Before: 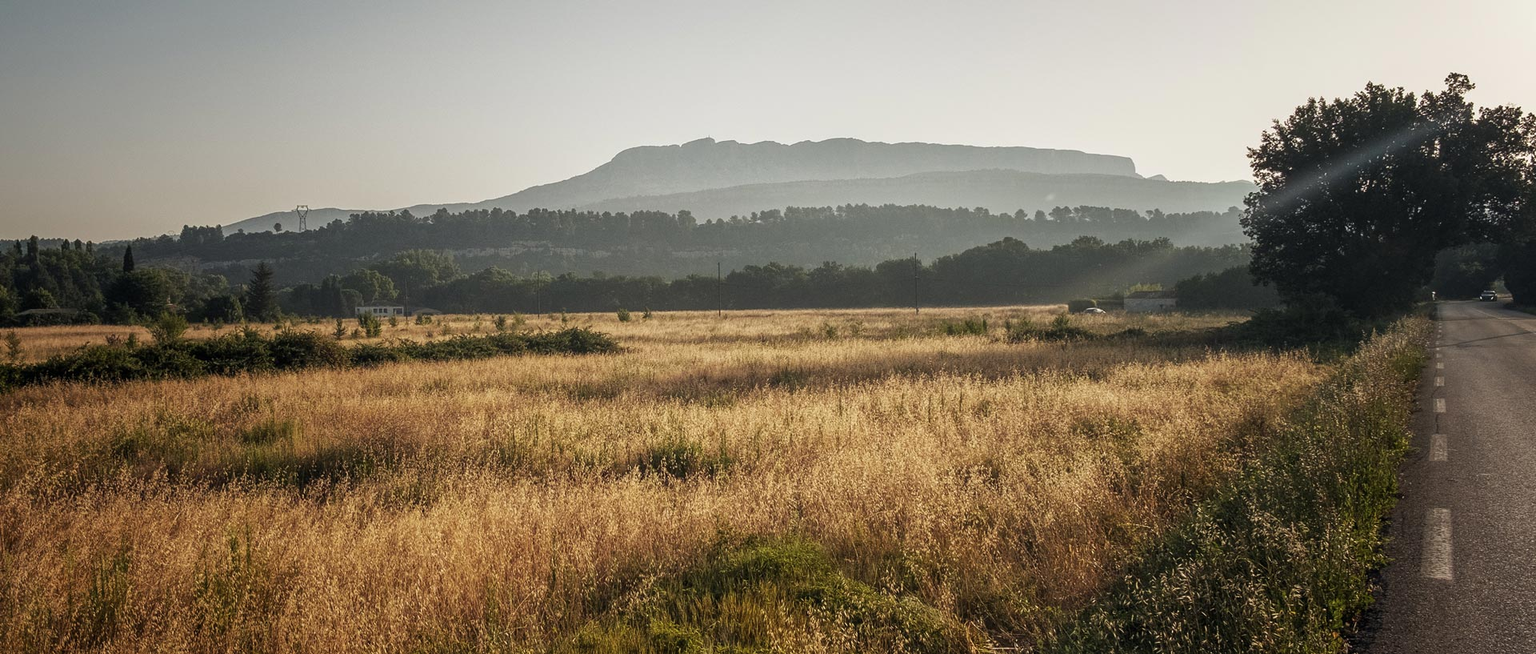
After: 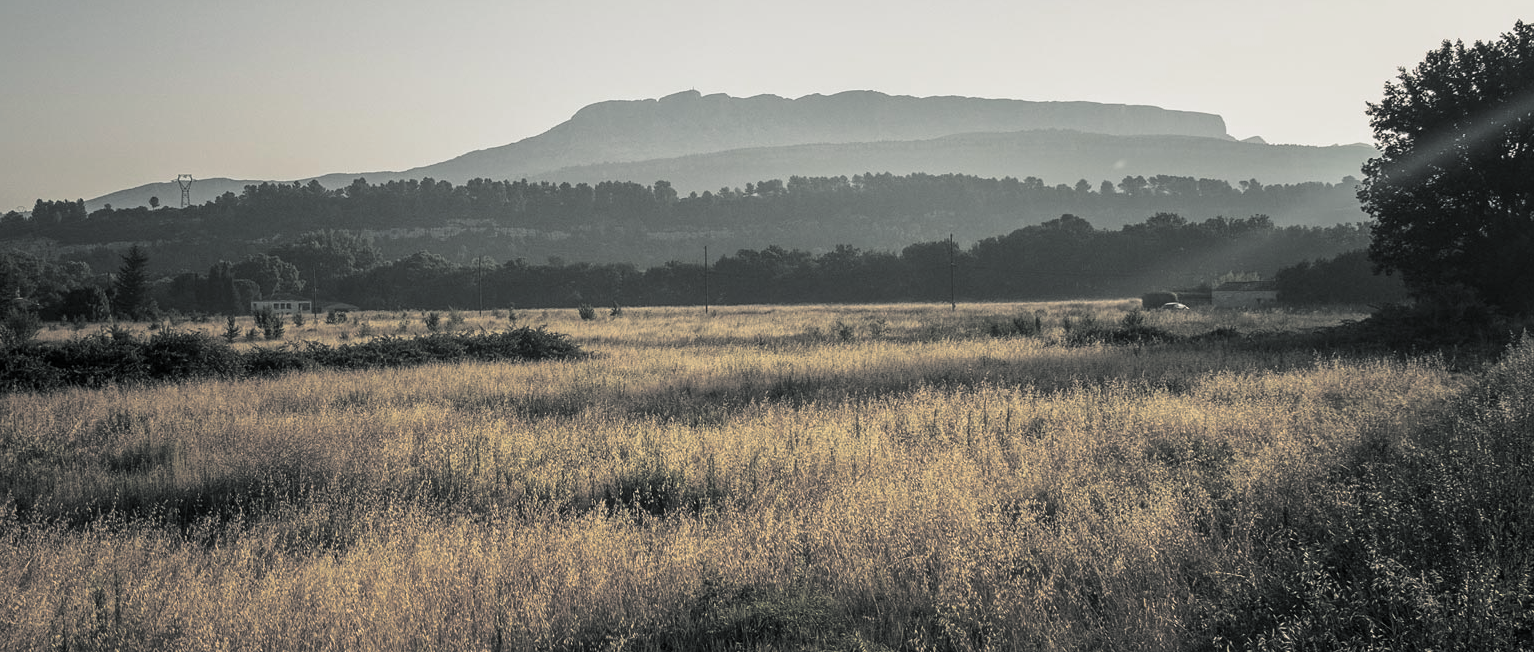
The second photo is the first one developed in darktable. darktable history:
crop and rotate: left 10.071%, top 10.071%, right 10.02%, bottom 10.02%
split-toning: shadows › hue 190.8°, shadows › saturation 0.05, highlights › hue 54°, highlights › saturation 0.05, compress 0%
